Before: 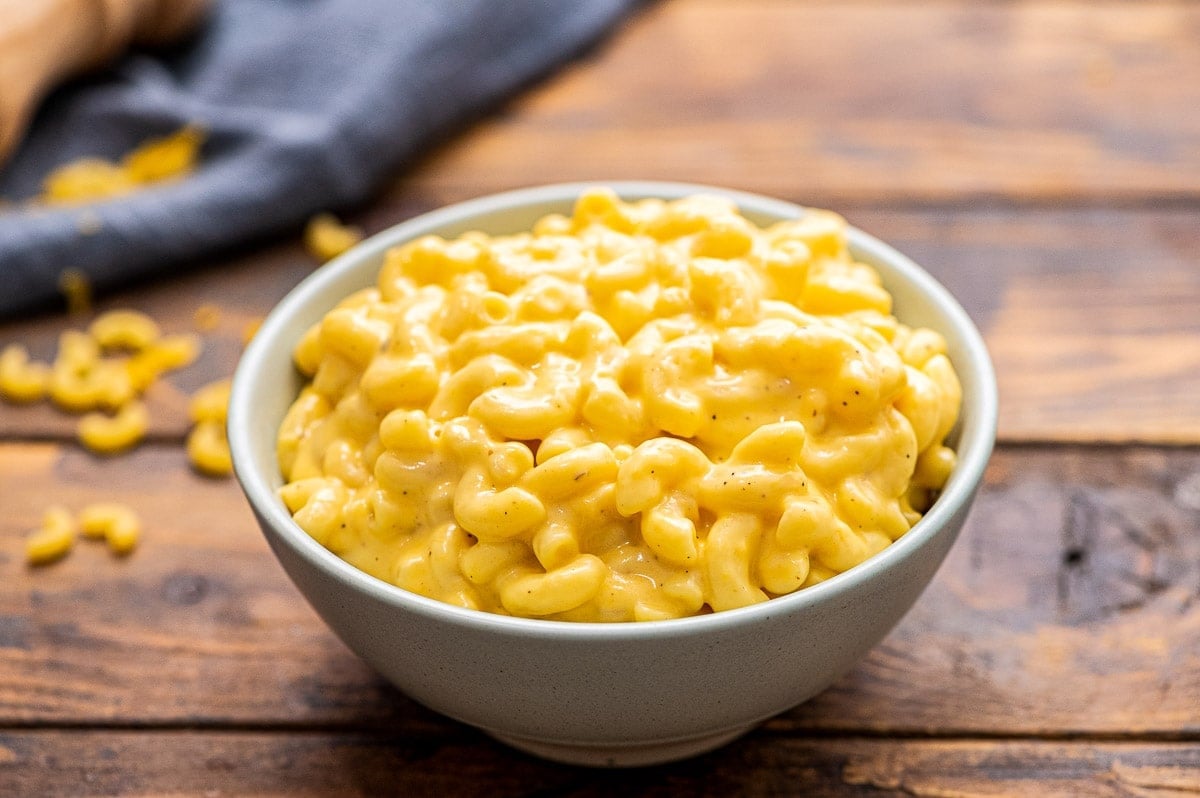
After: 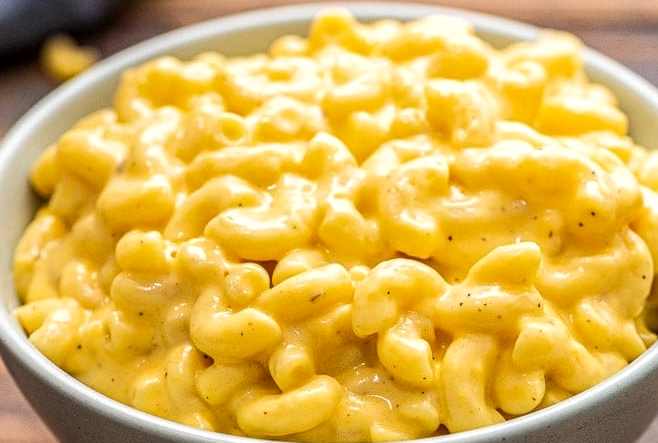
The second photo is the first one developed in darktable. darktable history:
local contrast: on, module defaults
tone equalizer: on, module defaults
crop and rotate: left 22.005%, top 22.467%, right 23.145%, bottom 21.936%
